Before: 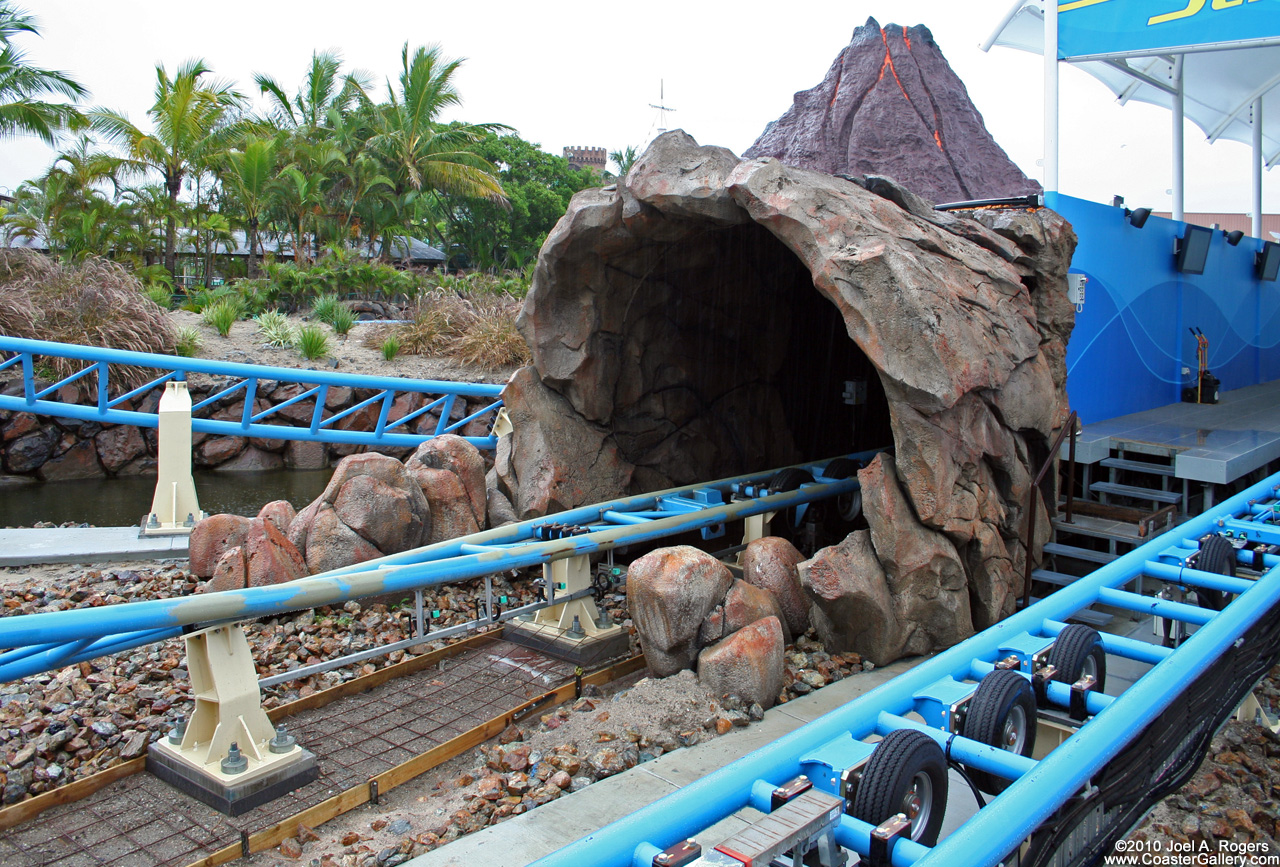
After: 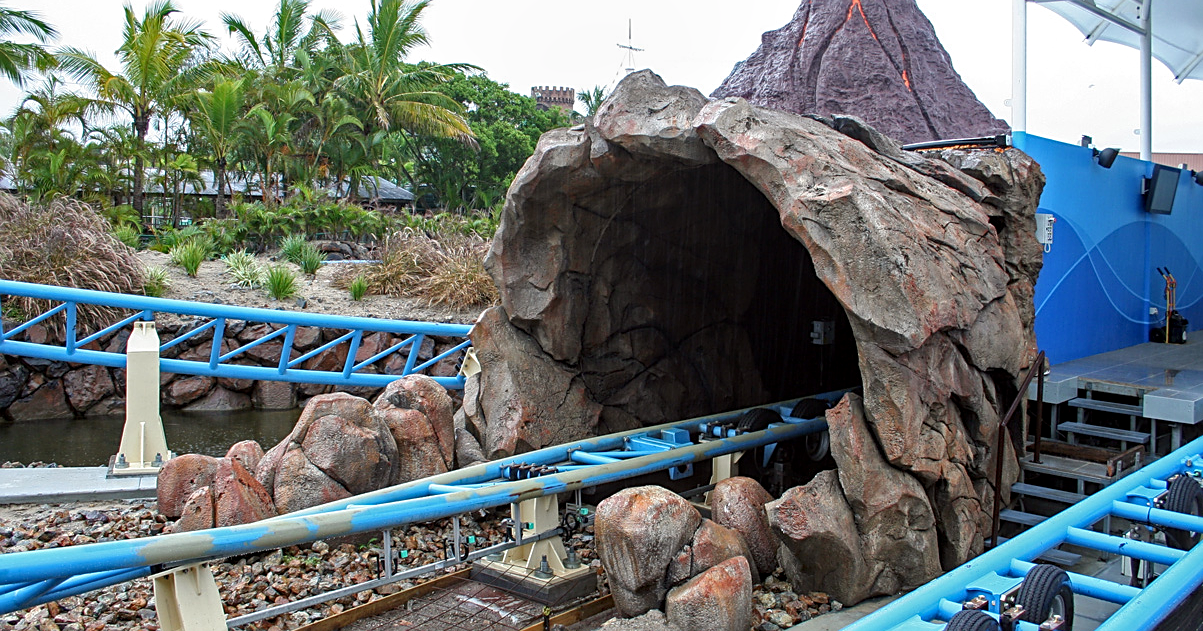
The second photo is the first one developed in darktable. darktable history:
crop: left 2.523%, top 6.99%, right 3.443%, bottom 20.22%
local contrast: on, module defaults
sharpen: on, module defaults
